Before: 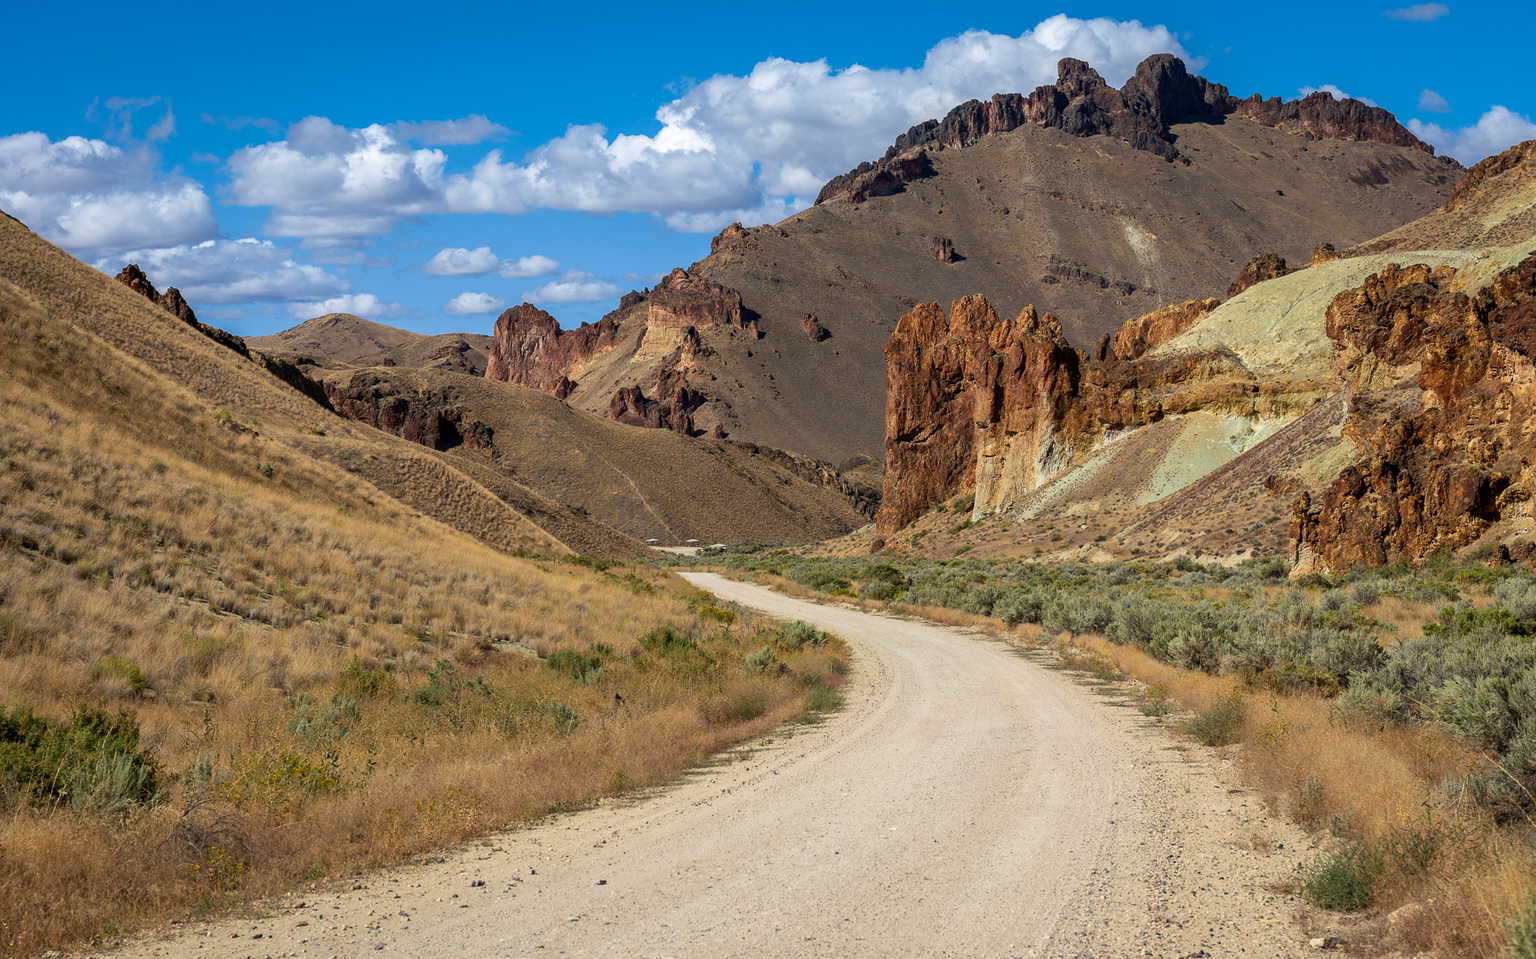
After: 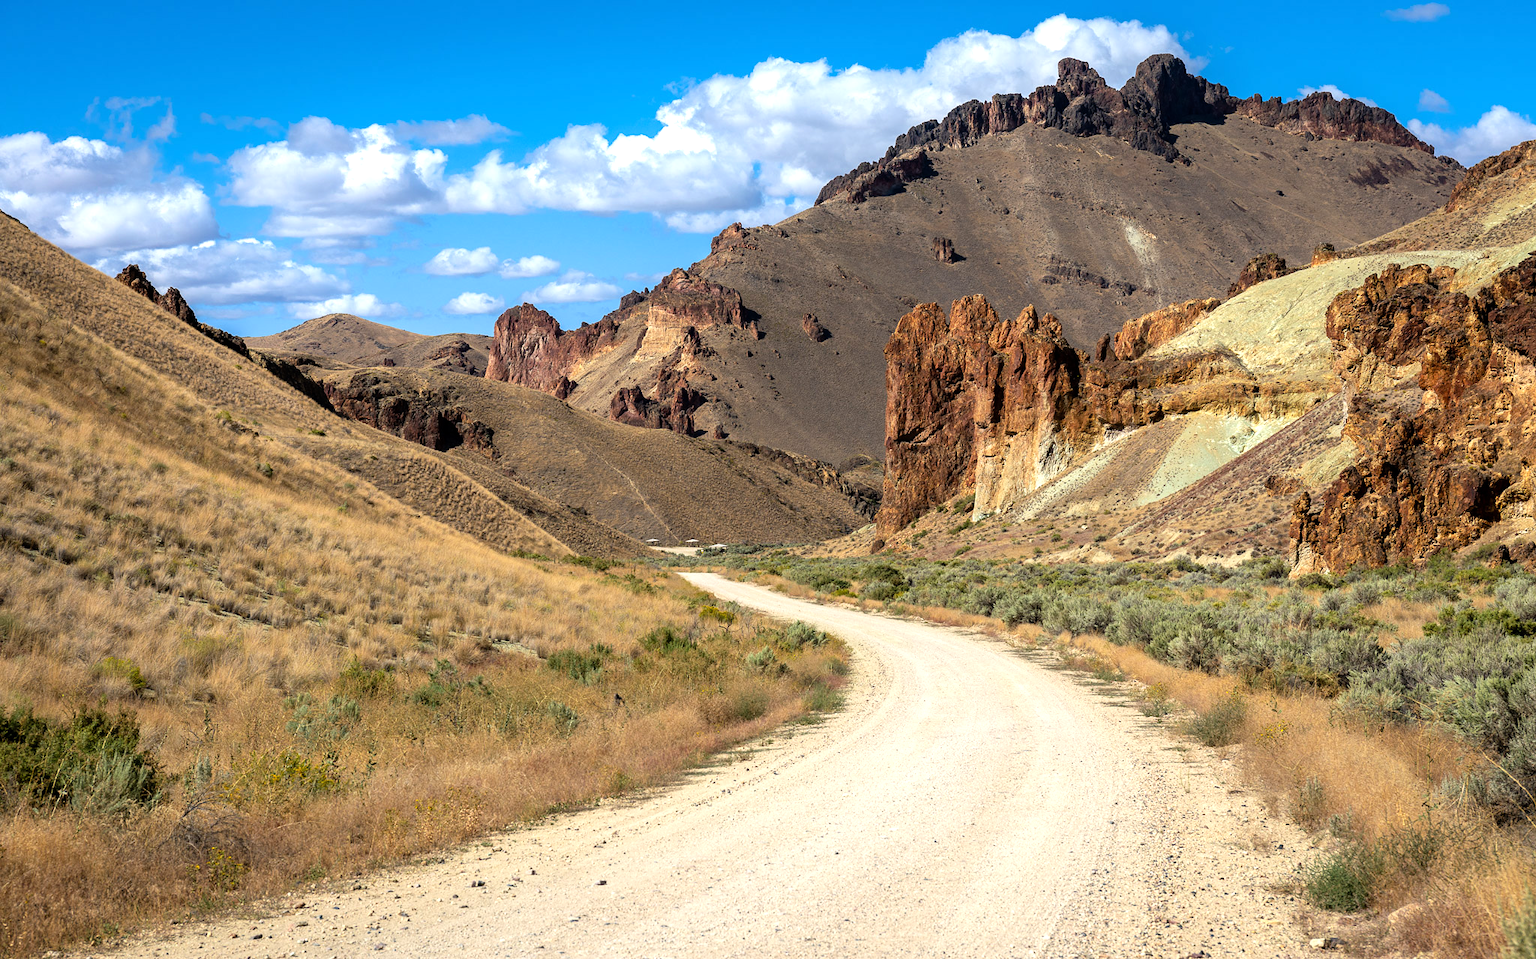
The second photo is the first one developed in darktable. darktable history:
tone equalizer: -8 EV -0.732 EV, -7 EV -0.686 EV, -6 EV -0.61 EV, -5 EV -0.399 EV, -3 EV 0.403 EV, -2 EV 0.6 EV, -1 EV 0.678 EV, +0 EV 0.746 EV, mask exposure compensation -0.485 EV
